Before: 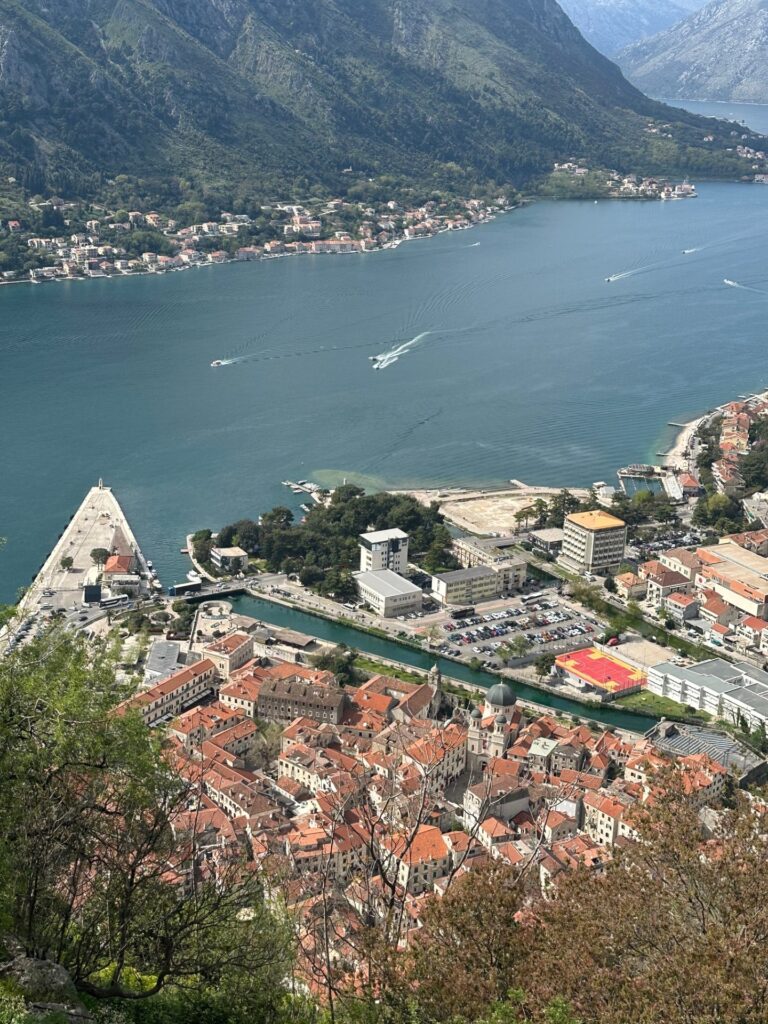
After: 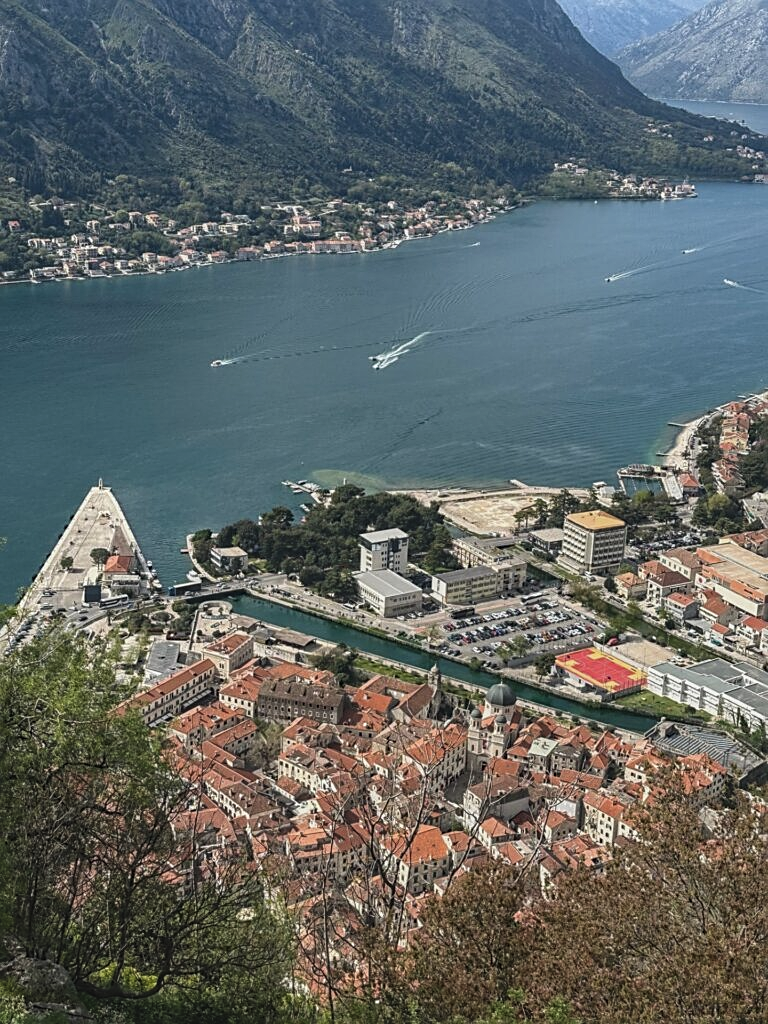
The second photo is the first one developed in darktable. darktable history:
haze removal: compatibility mode true, adaptive false
local contrast: detail 130%
sharpen: on, module defaults
exposure: black level correction -0.015, exposure -0.5 EV, compensate highlight preservation false
